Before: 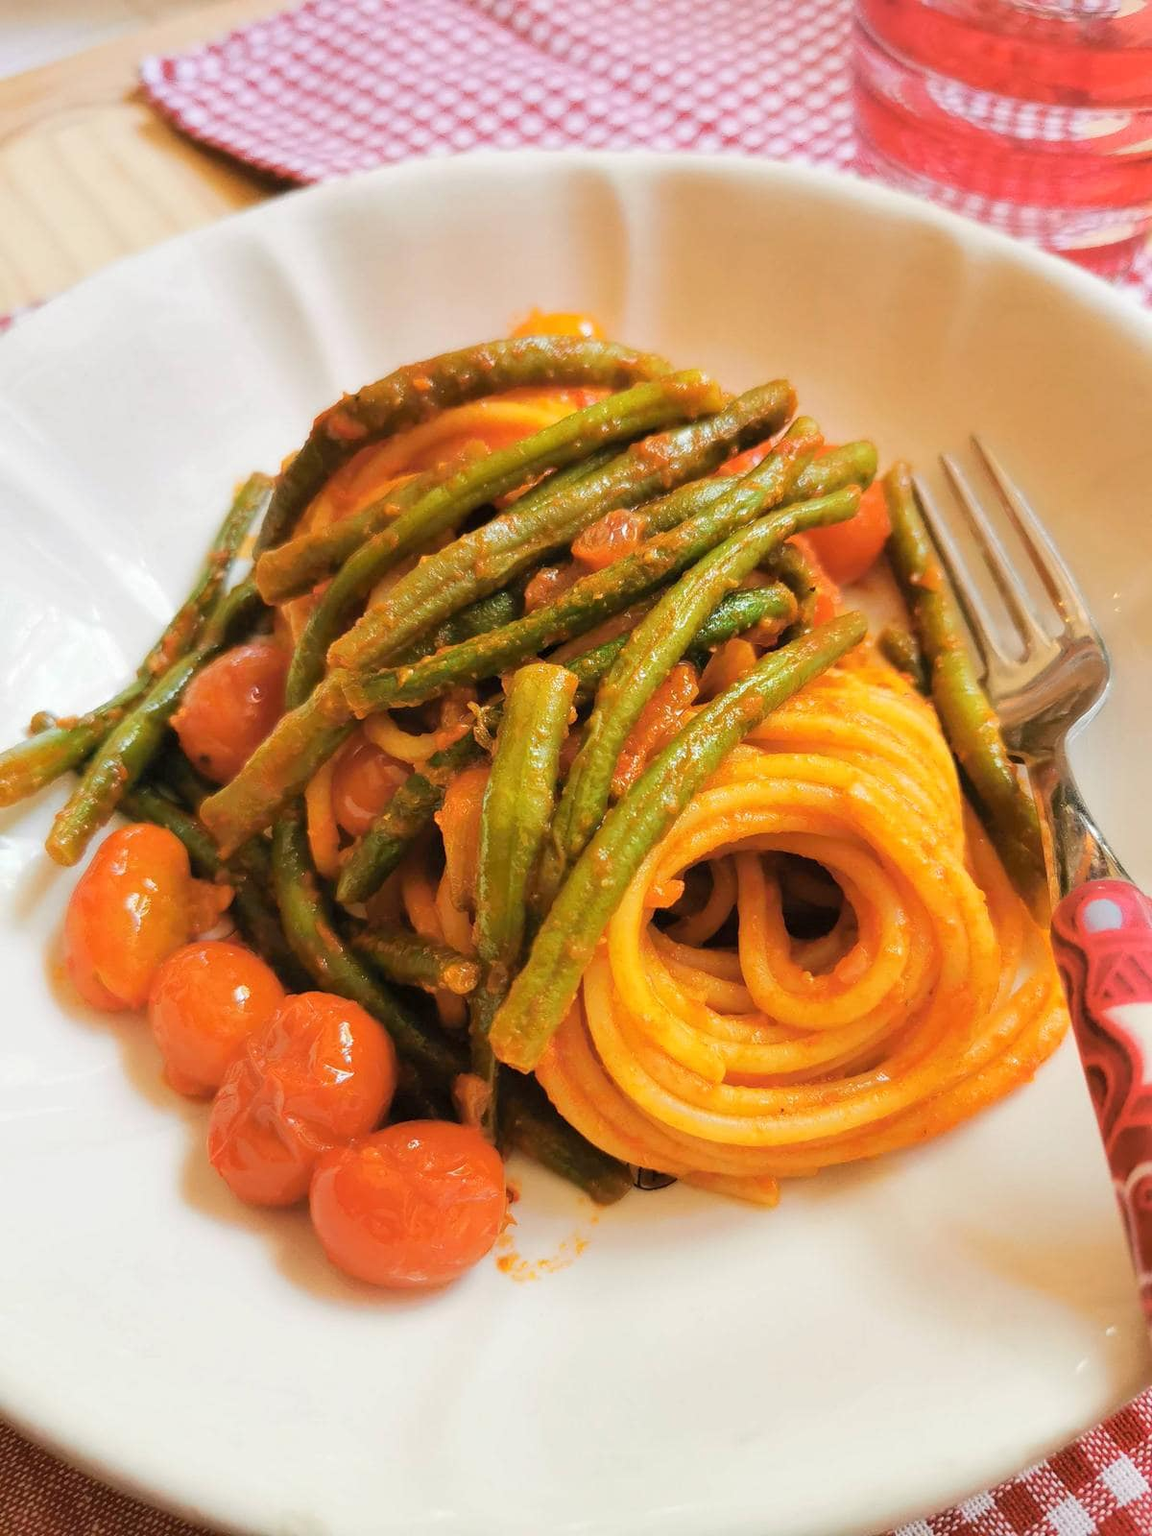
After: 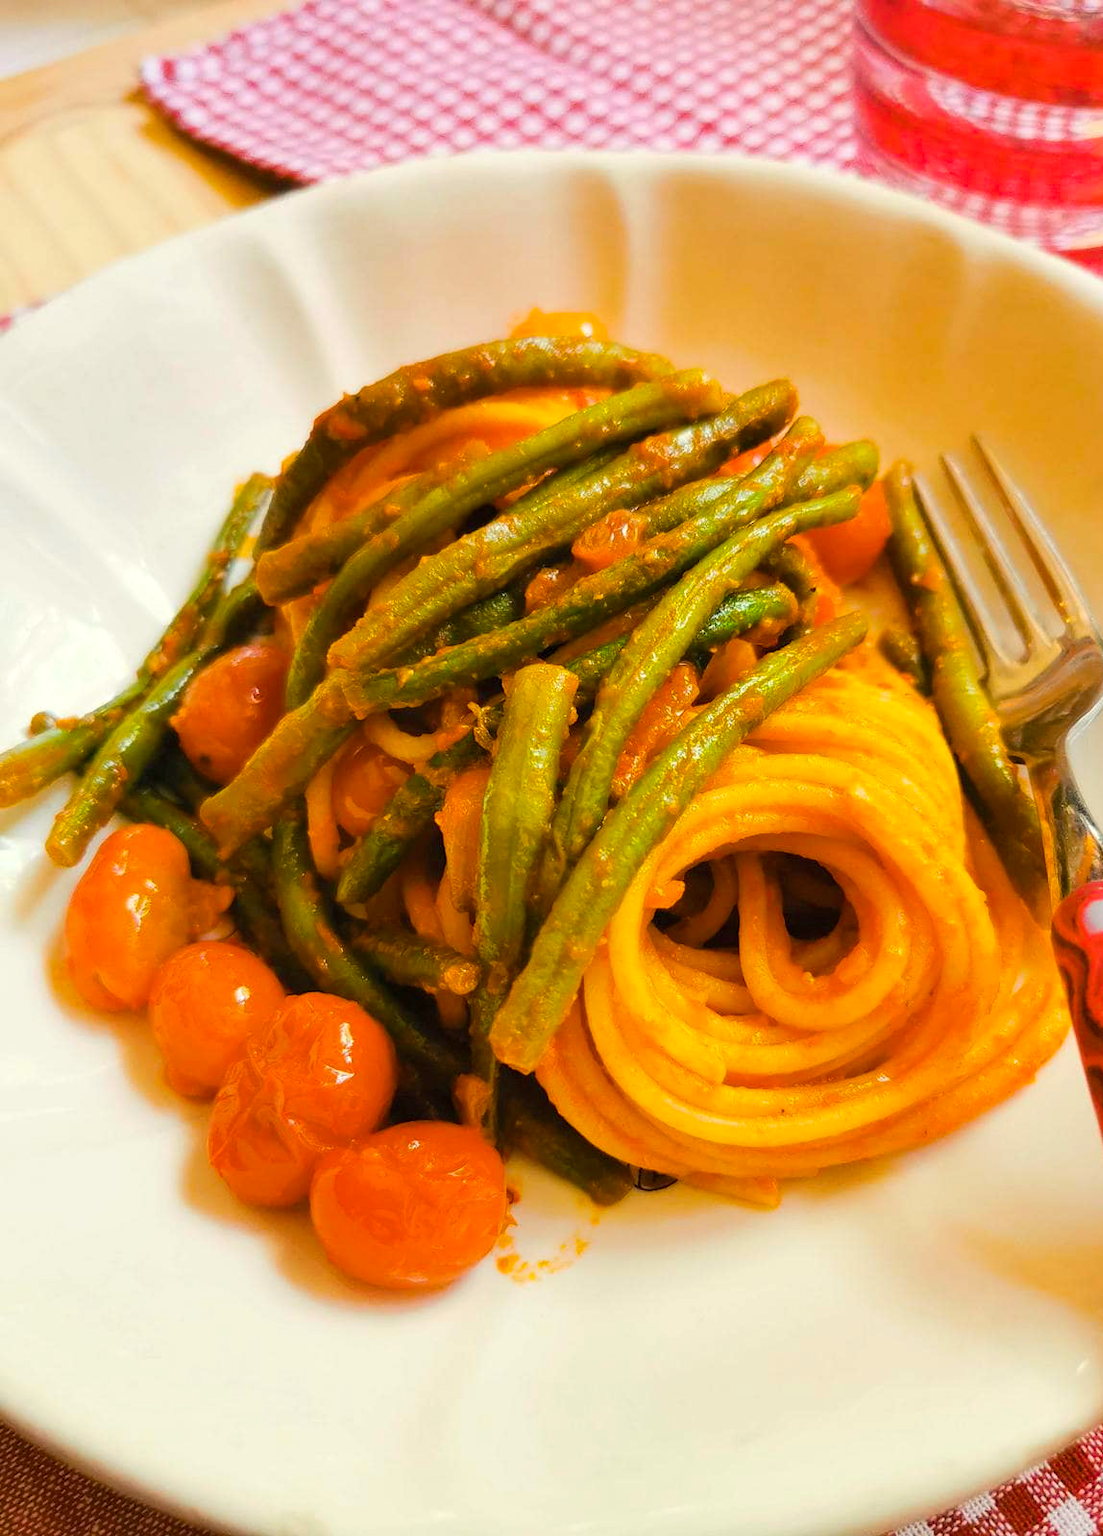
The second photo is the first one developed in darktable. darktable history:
crop: right 4.201%, bottom 0.034%
color balance rgb: shadows lift › luminance -10.323%, highlights gain › luminance 5.946%, highlights gain › chroma 2.497%, highlights gain › hue 90.02°, linear chroma grading › global chroma 9.949%, perceptual saturation grading › global saturation 25.359%
